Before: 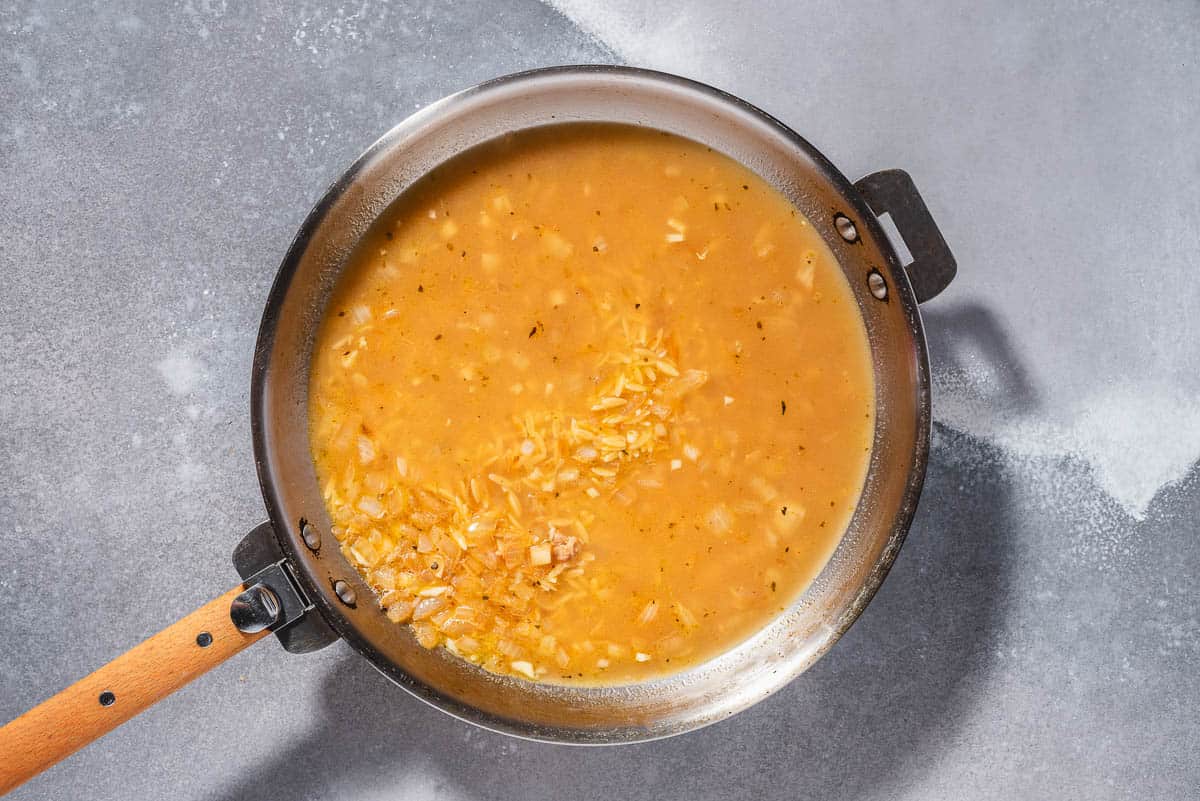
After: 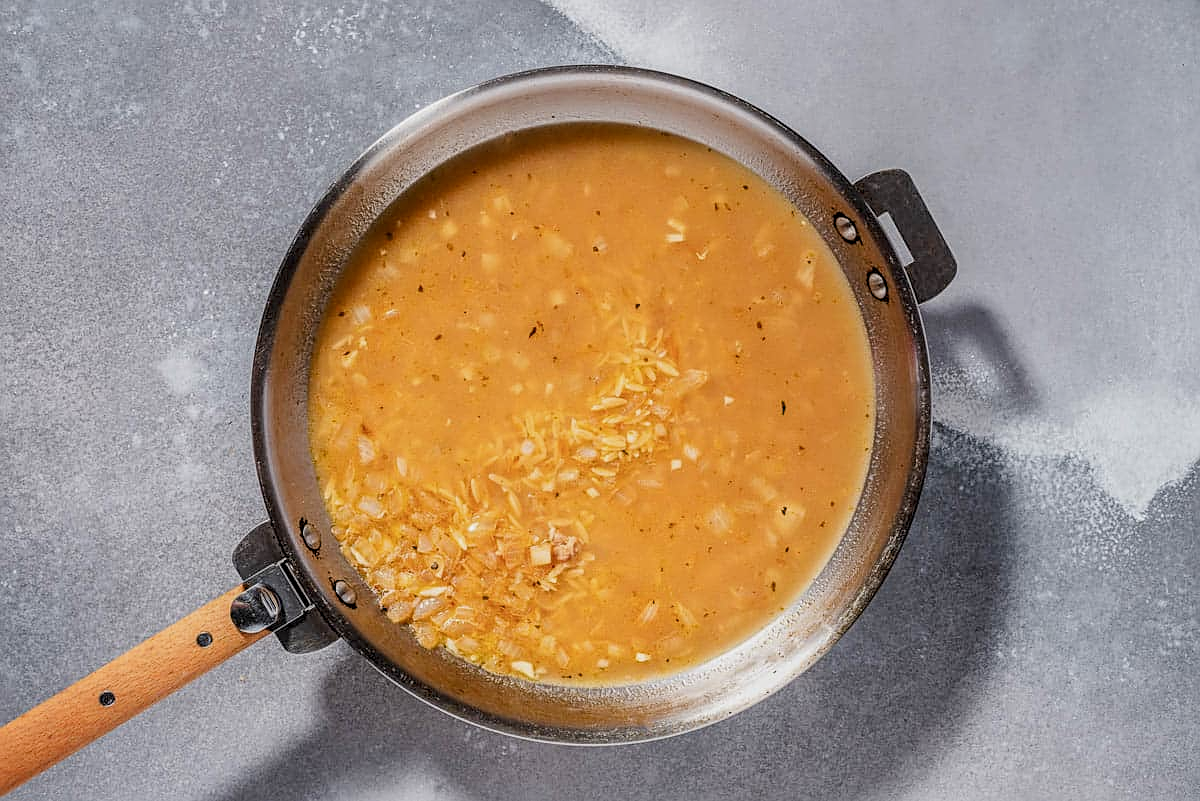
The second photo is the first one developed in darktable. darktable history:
sharpen: on, module defaults
local contrast: on, module defaults
filmic rgb: black relative exposure -15.12 EV, white relative exposure 3 EV, target black luminance 0%, hardness 9.3, latitude 98.76%, contrast 0.915, shadows ↔ highlights balance 0.297%
